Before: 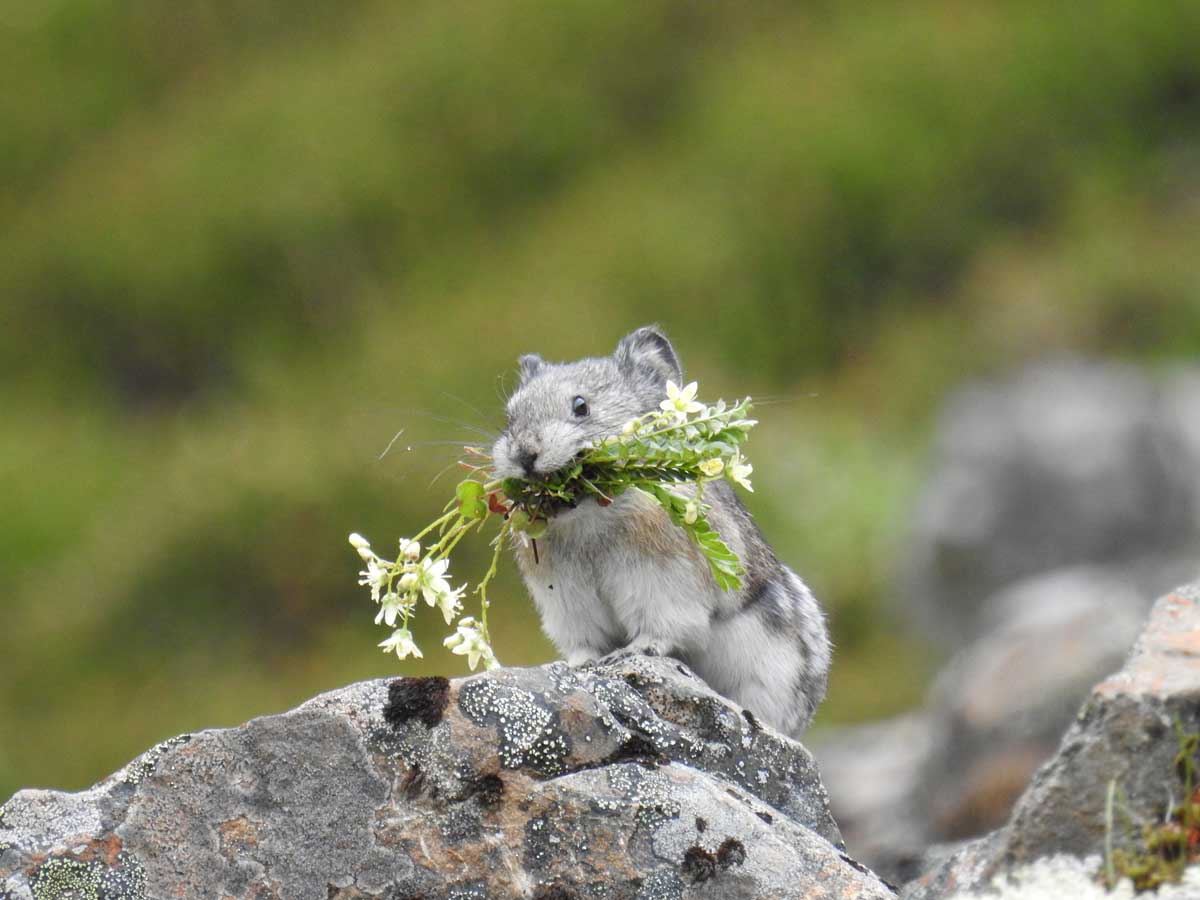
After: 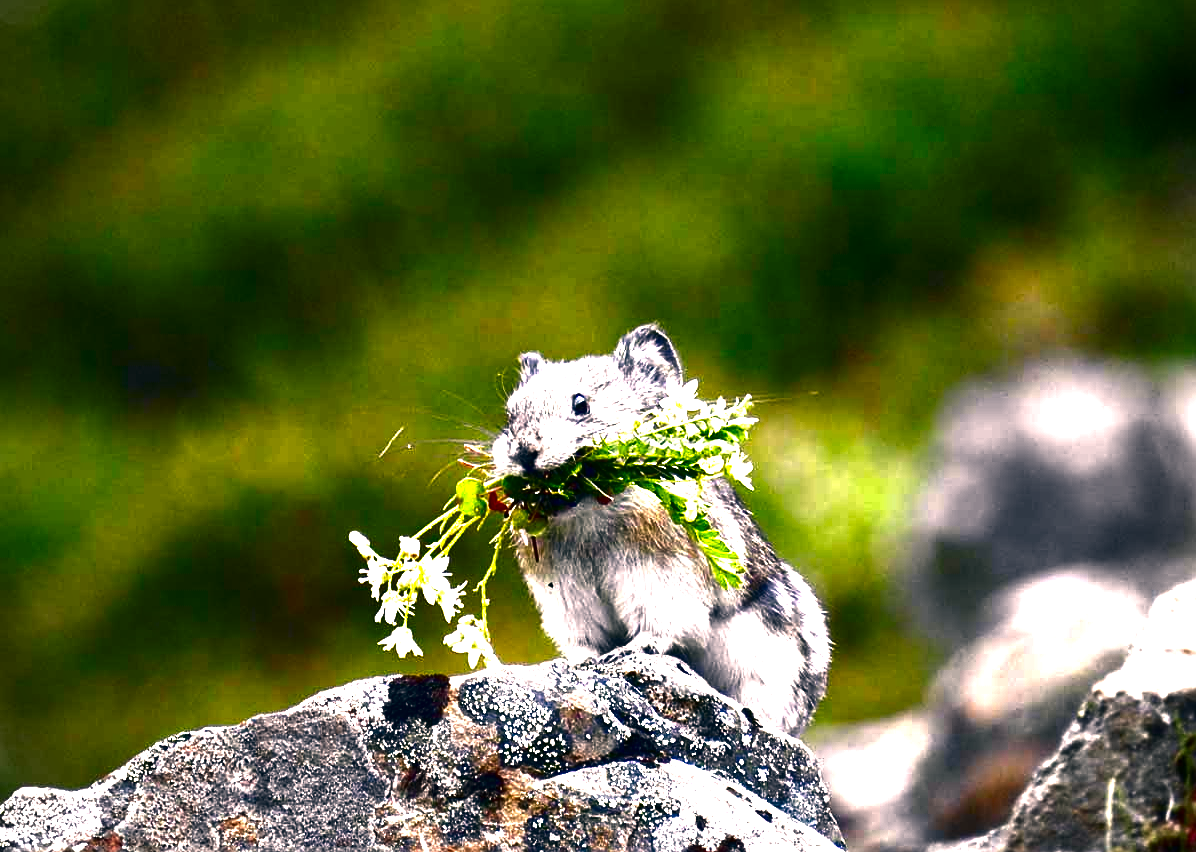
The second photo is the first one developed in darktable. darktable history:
exposure: black level correction 0, exposure 1.282 EV, compensate exposure bias true, compensate highlight preservation false
sharpen: on, module defaults
contrast brightness saturation: brightness -0.987, saturation 0.985
crop: top 0.259%, right 0.255%, bottom 5.073%
color correction: highlights a* 14.35, highlights b* 6.06, shadows a* -6.27, shadows b* -15.82, saturation 0.849
vignetting: on, module defaults
